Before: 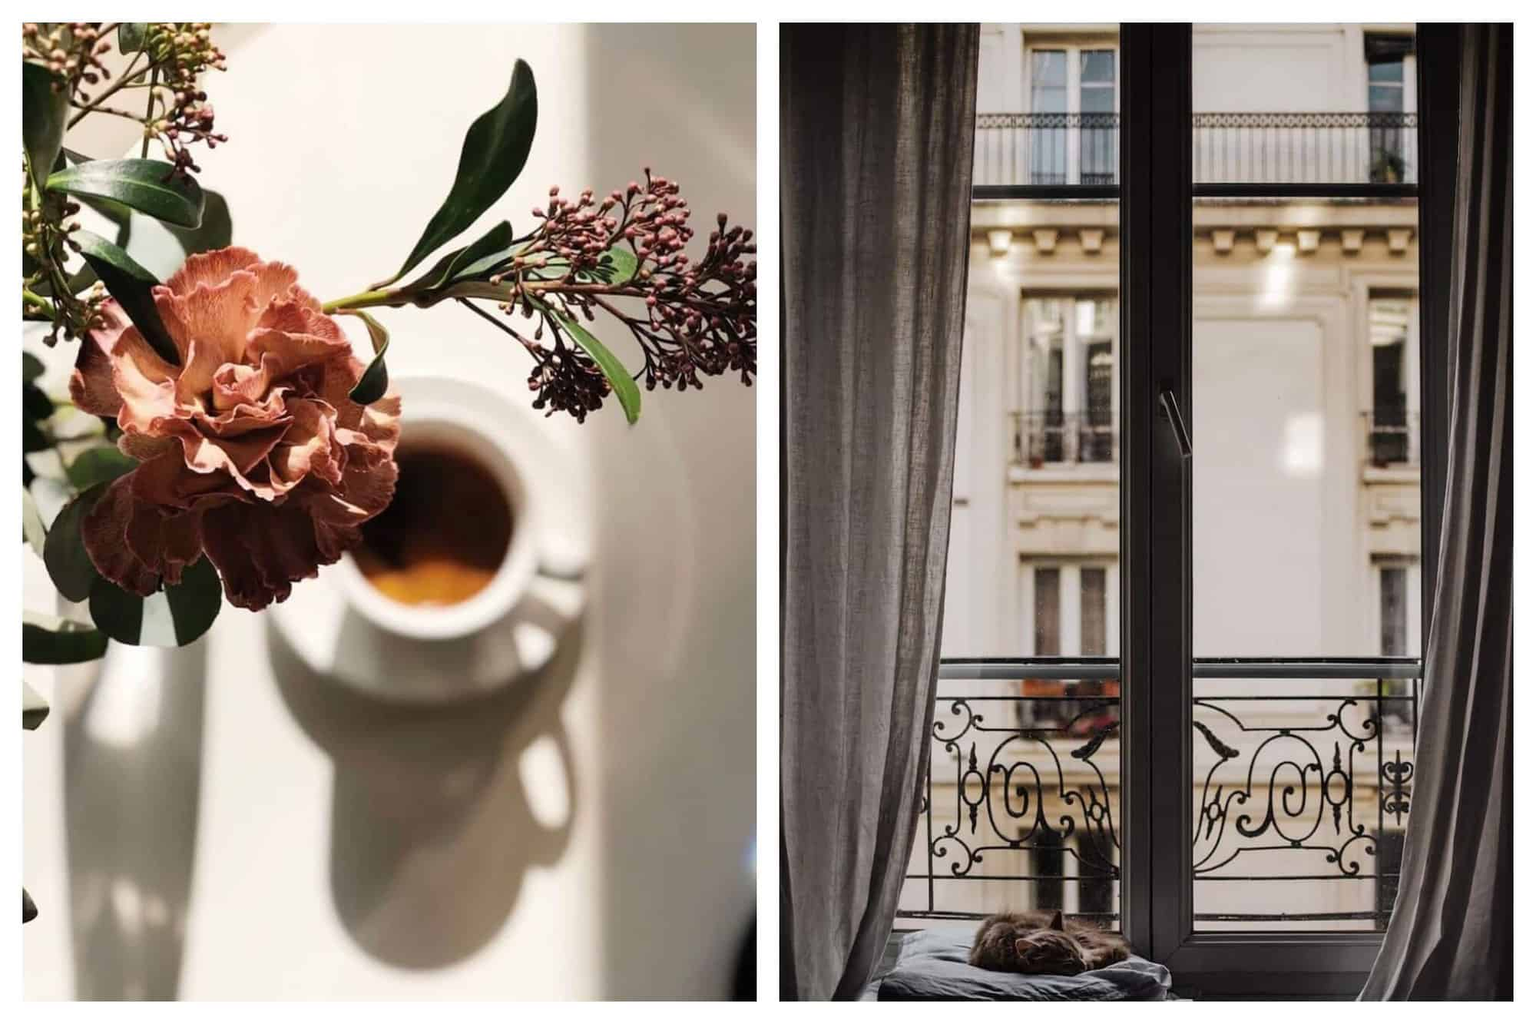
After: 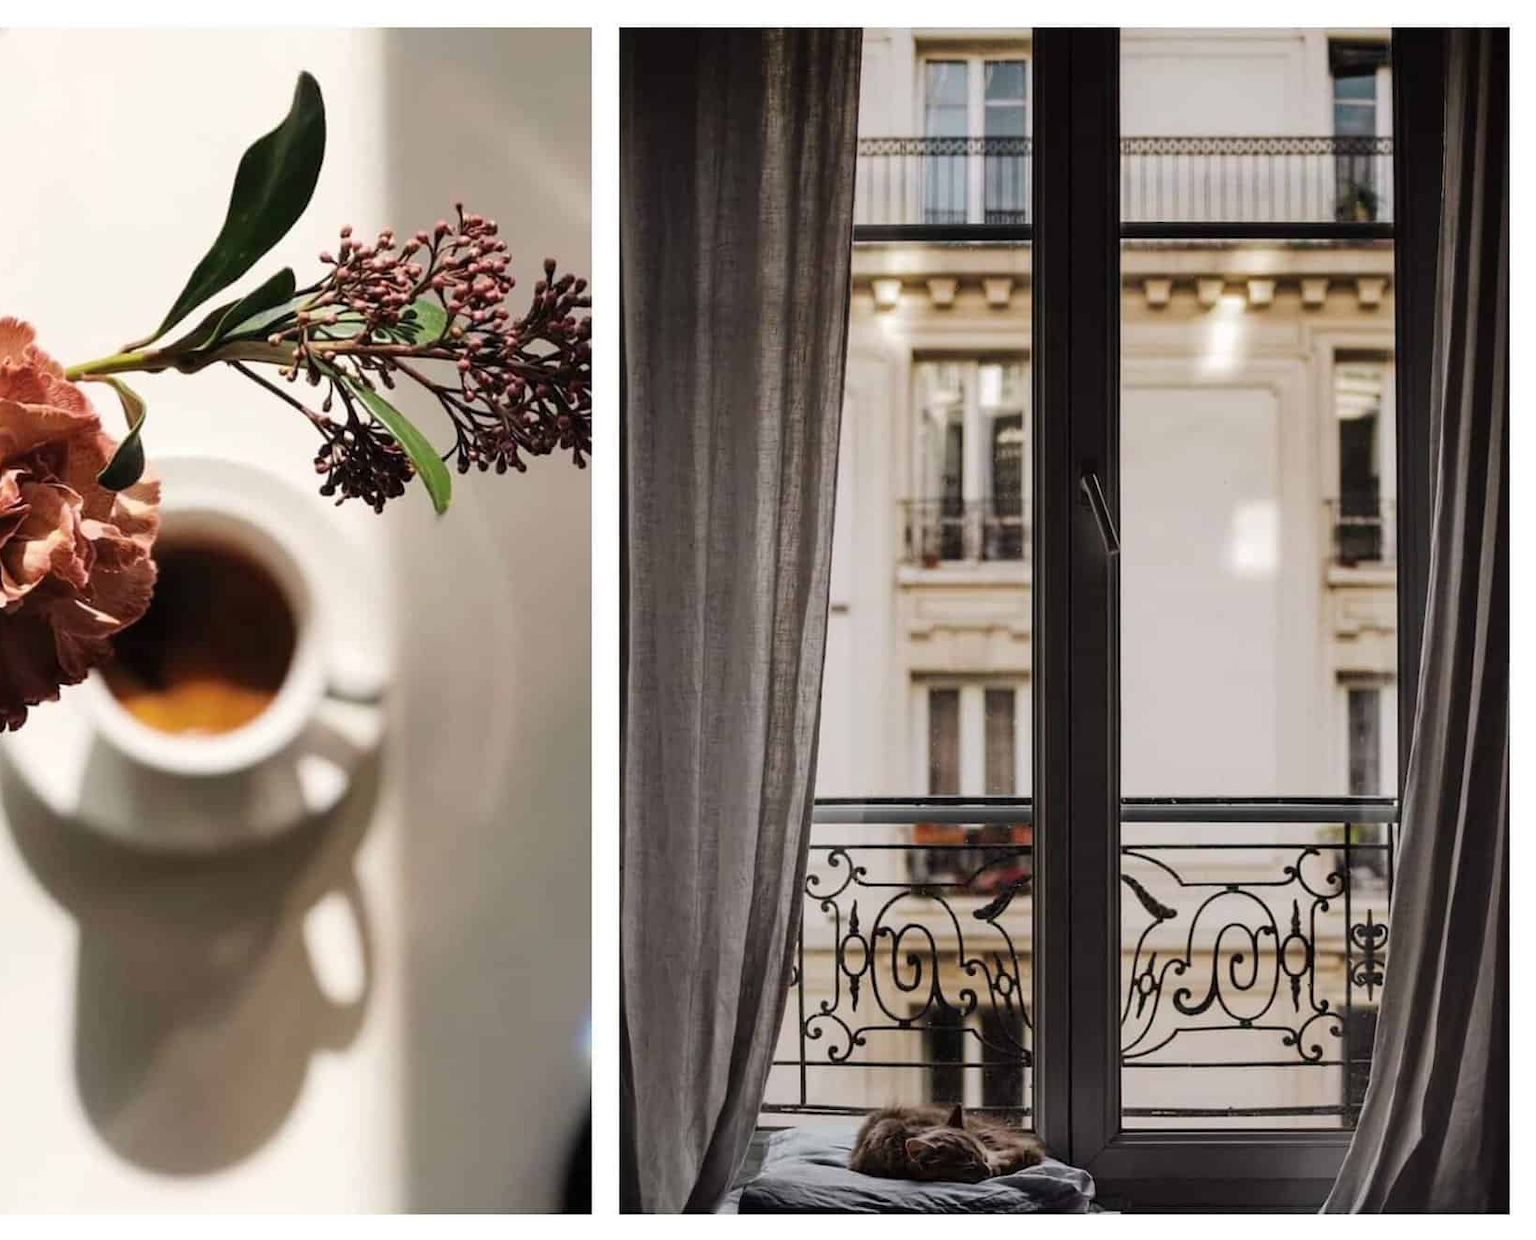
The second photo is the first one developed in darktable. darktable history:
crop: left 17.52%, bottom 0.032%
